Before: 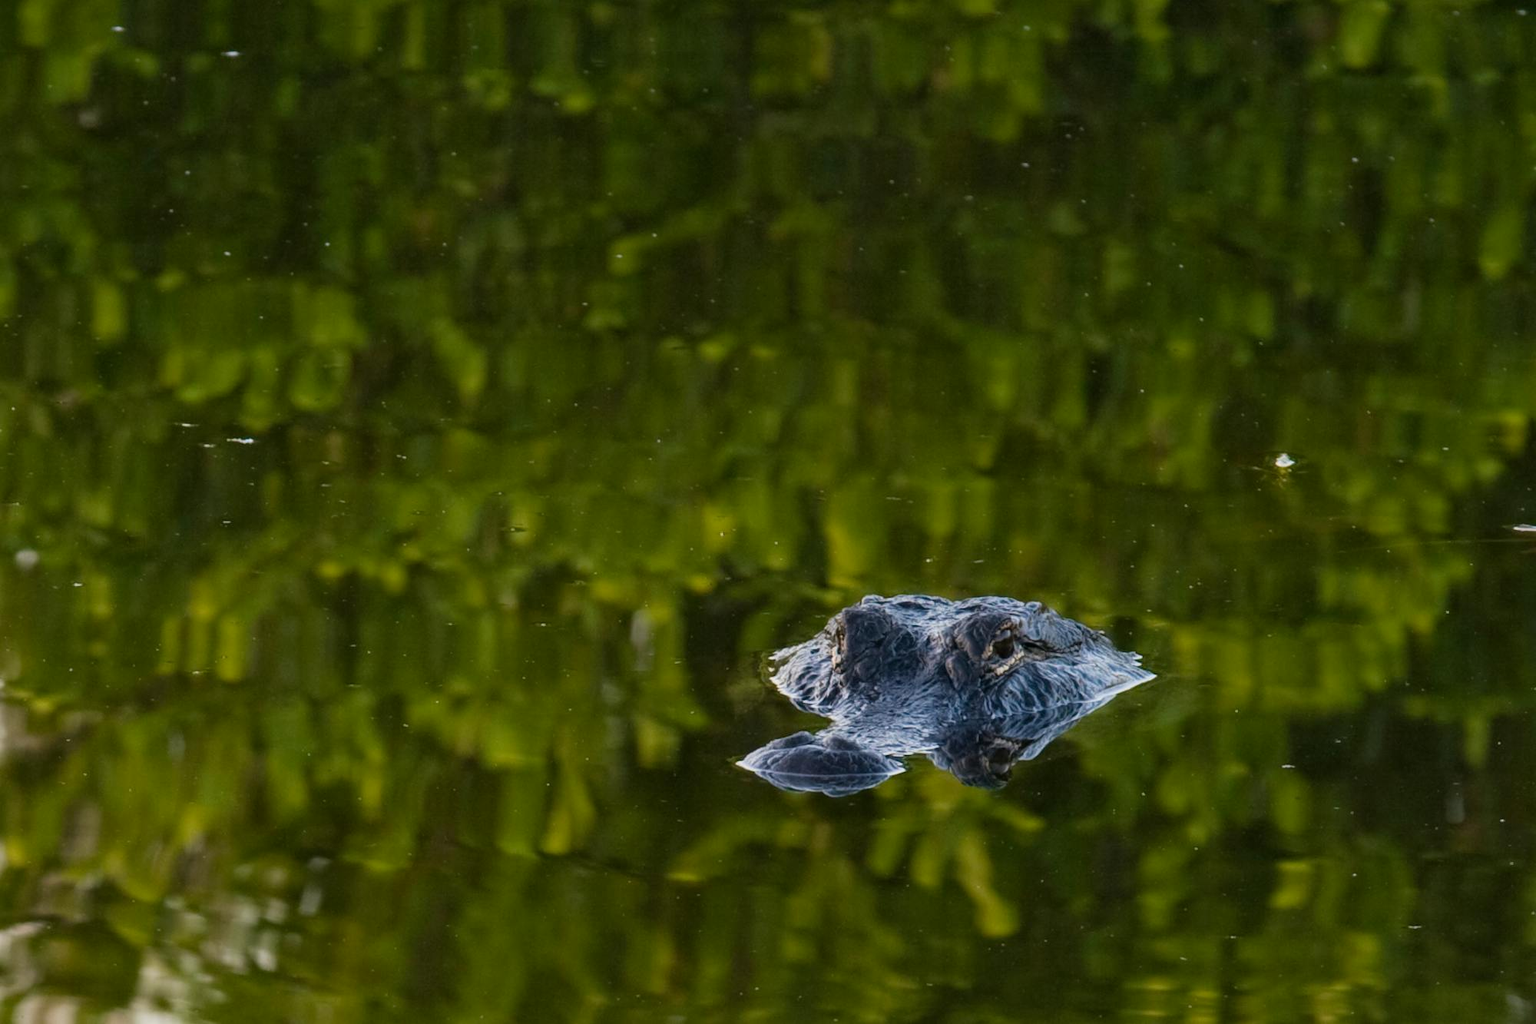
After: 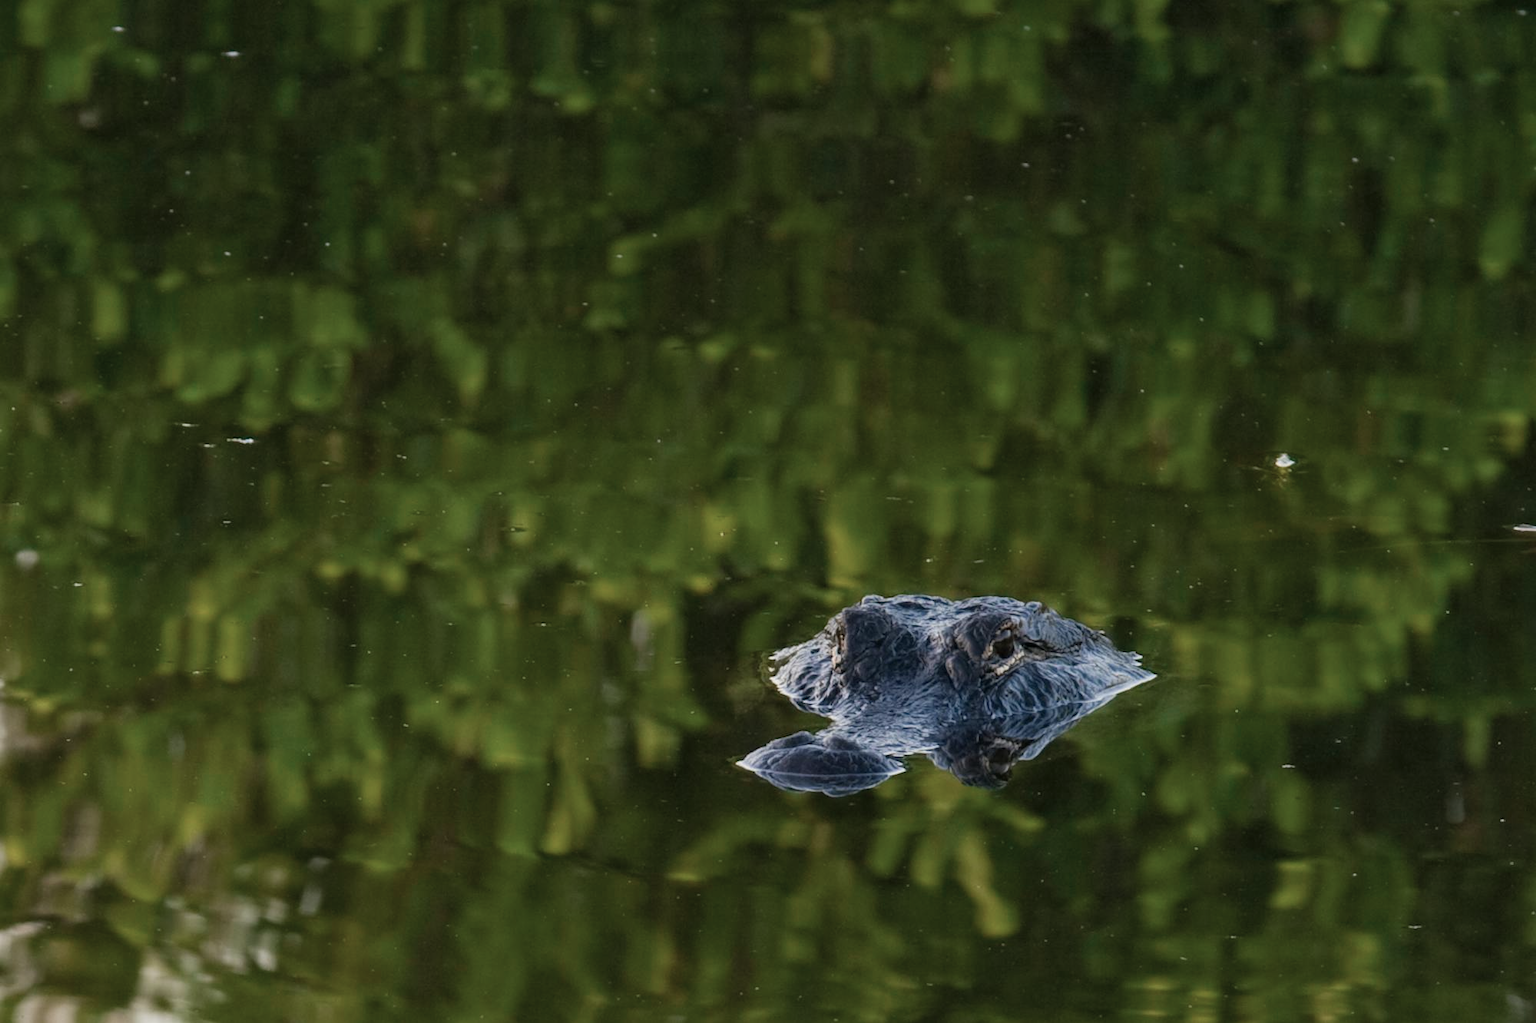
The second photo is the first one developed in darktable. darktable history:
color zones: curves: ch0 [(0, 0.5) (0.125, 0.4) (0.25, 0.5) (0.375, 0.4) (0.5, 0.4) (0.625, 0.35) (0.75, 0.35) (0.875, 0.5)]; ch1 [(0, 0.35) (0.125, 0.45) (0.25, 0.35) (0.375, 0.35) (0.5, 0.35) (0.625, 0.35) (0.75, 0.45) (0.875, 0.35)]; ch2 [(0, 0.6) (0.125, 0.5) (0.25, 0.5) (0.375, 0.6) (0.5, 0.6) (0.625, 0.5) (0.75, 0.5) (0.875, 0.5)]
